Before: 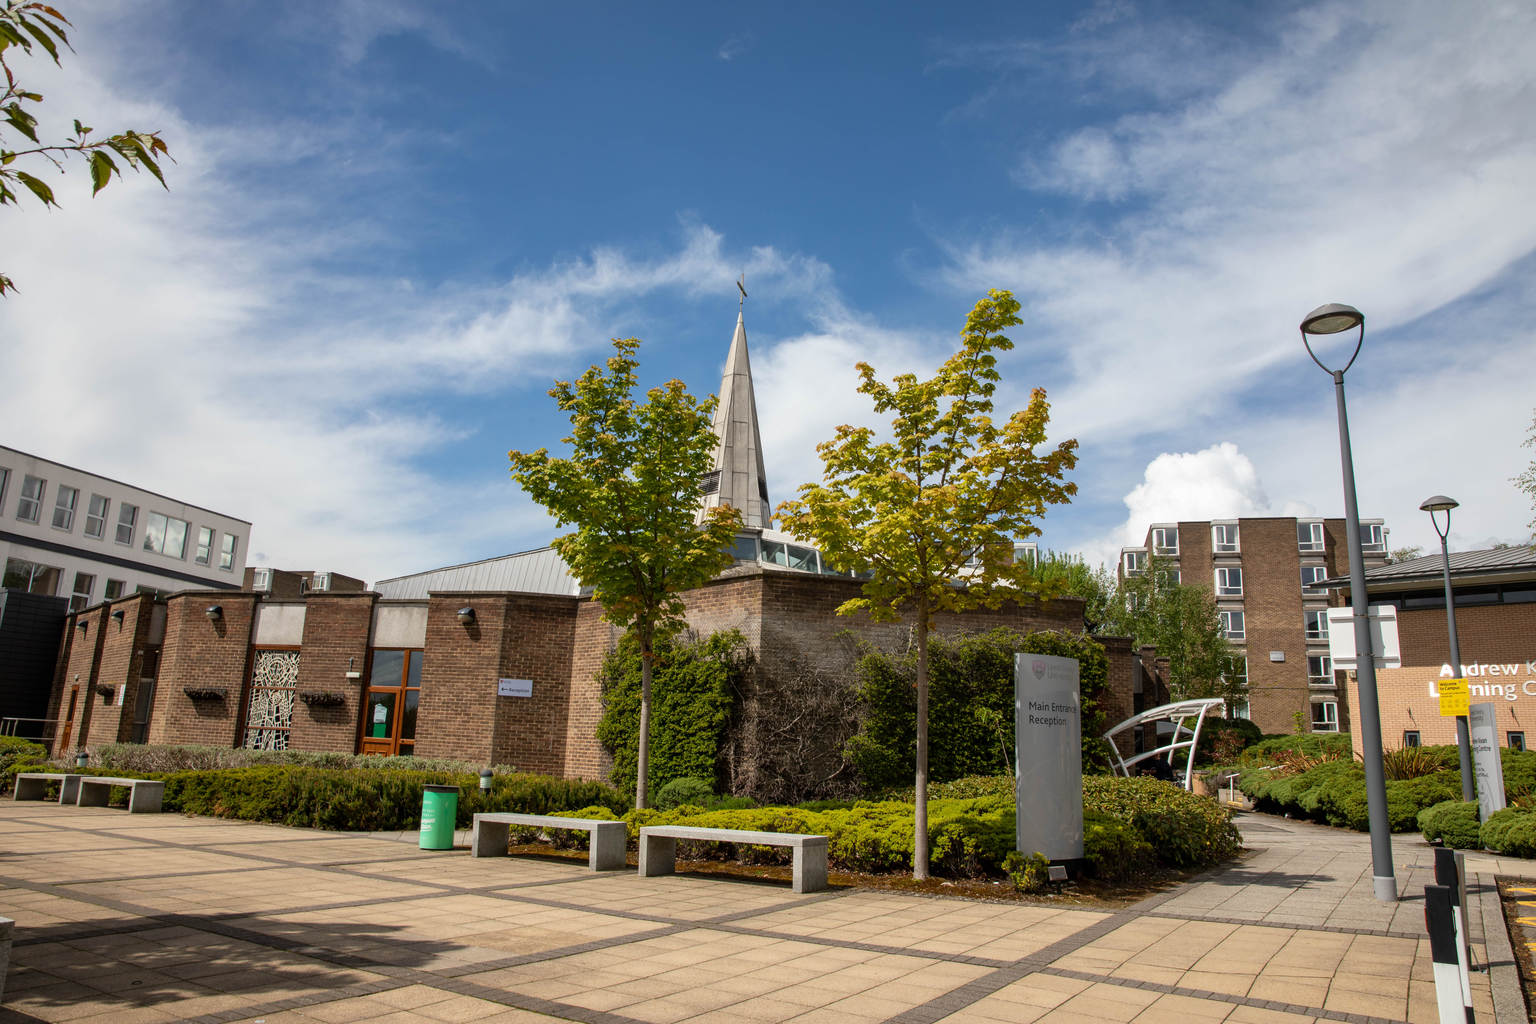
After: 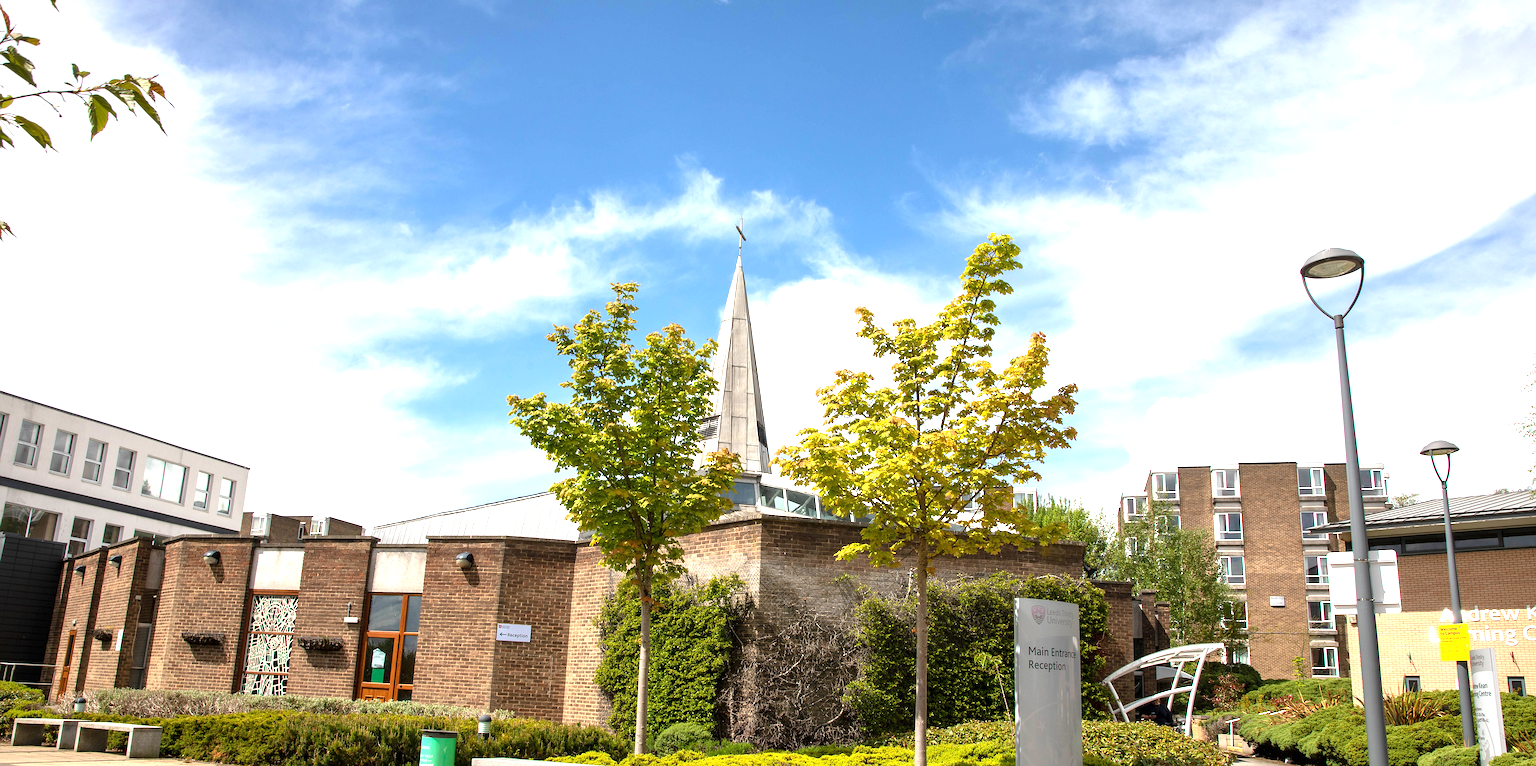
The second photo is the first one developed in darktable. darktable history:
sharpen: on, module defaults
crop: left 0.197%, top 5.55%, bottom 19.755%
exposure: exposure 1.225 EV, compensate highlight preservation false
